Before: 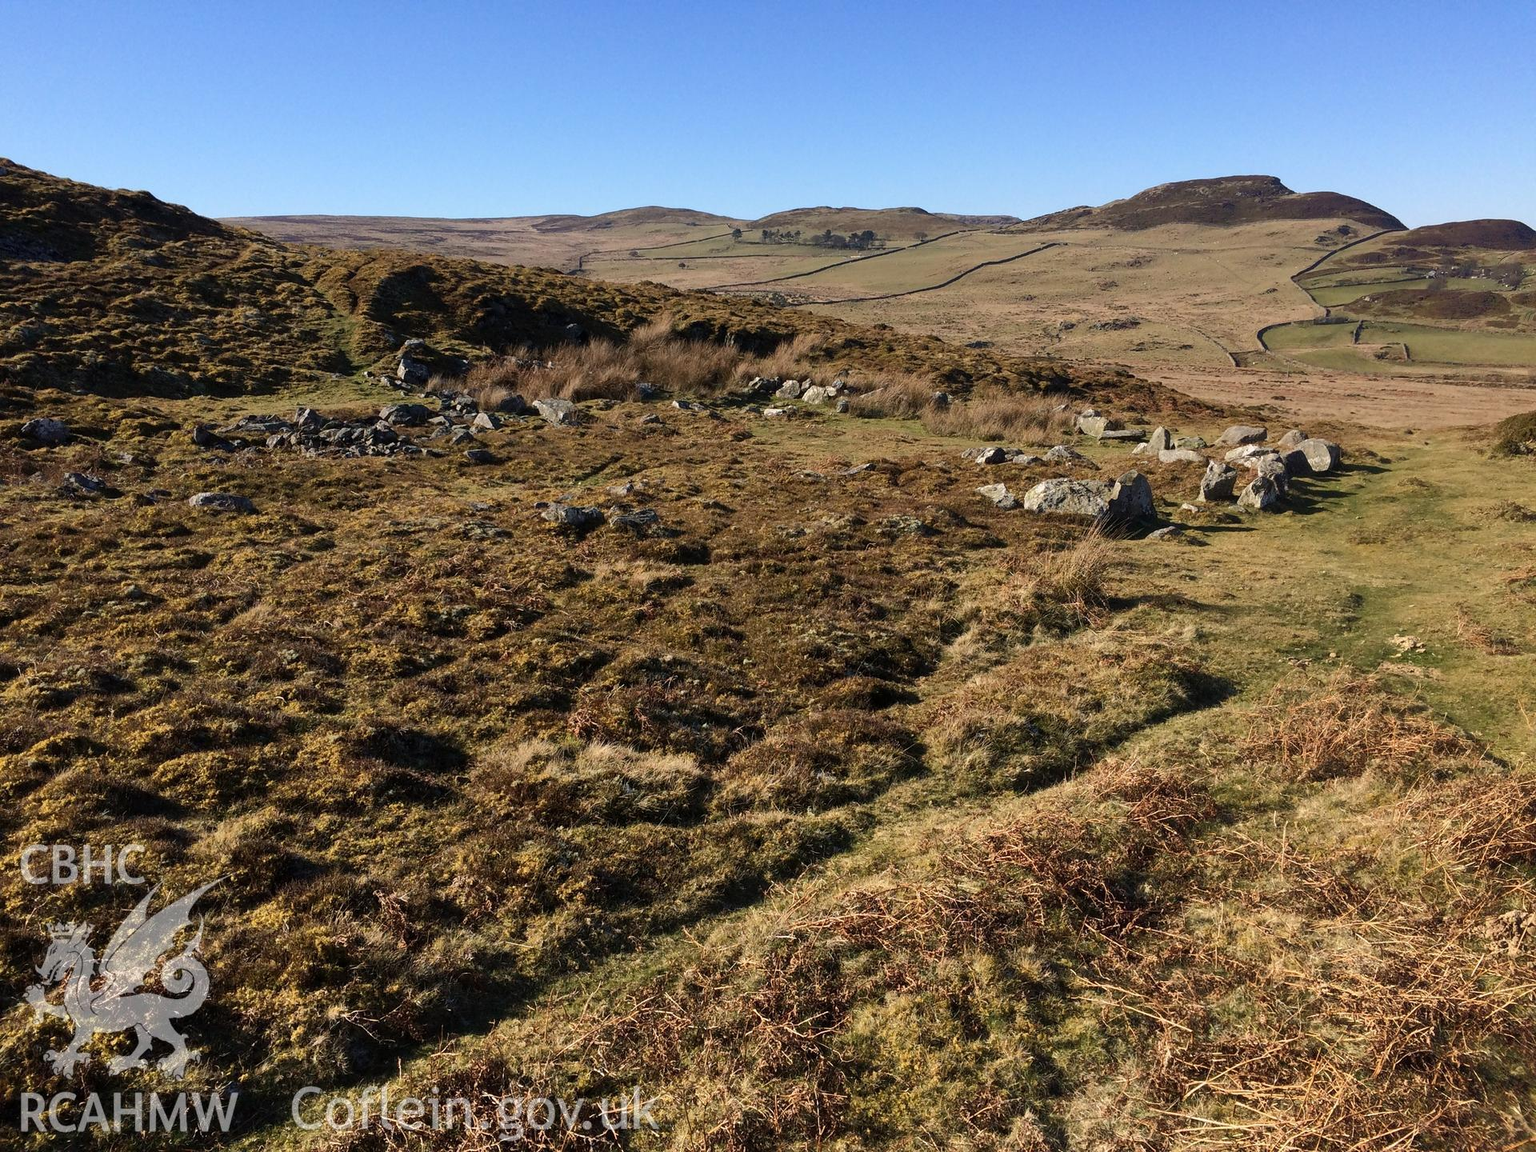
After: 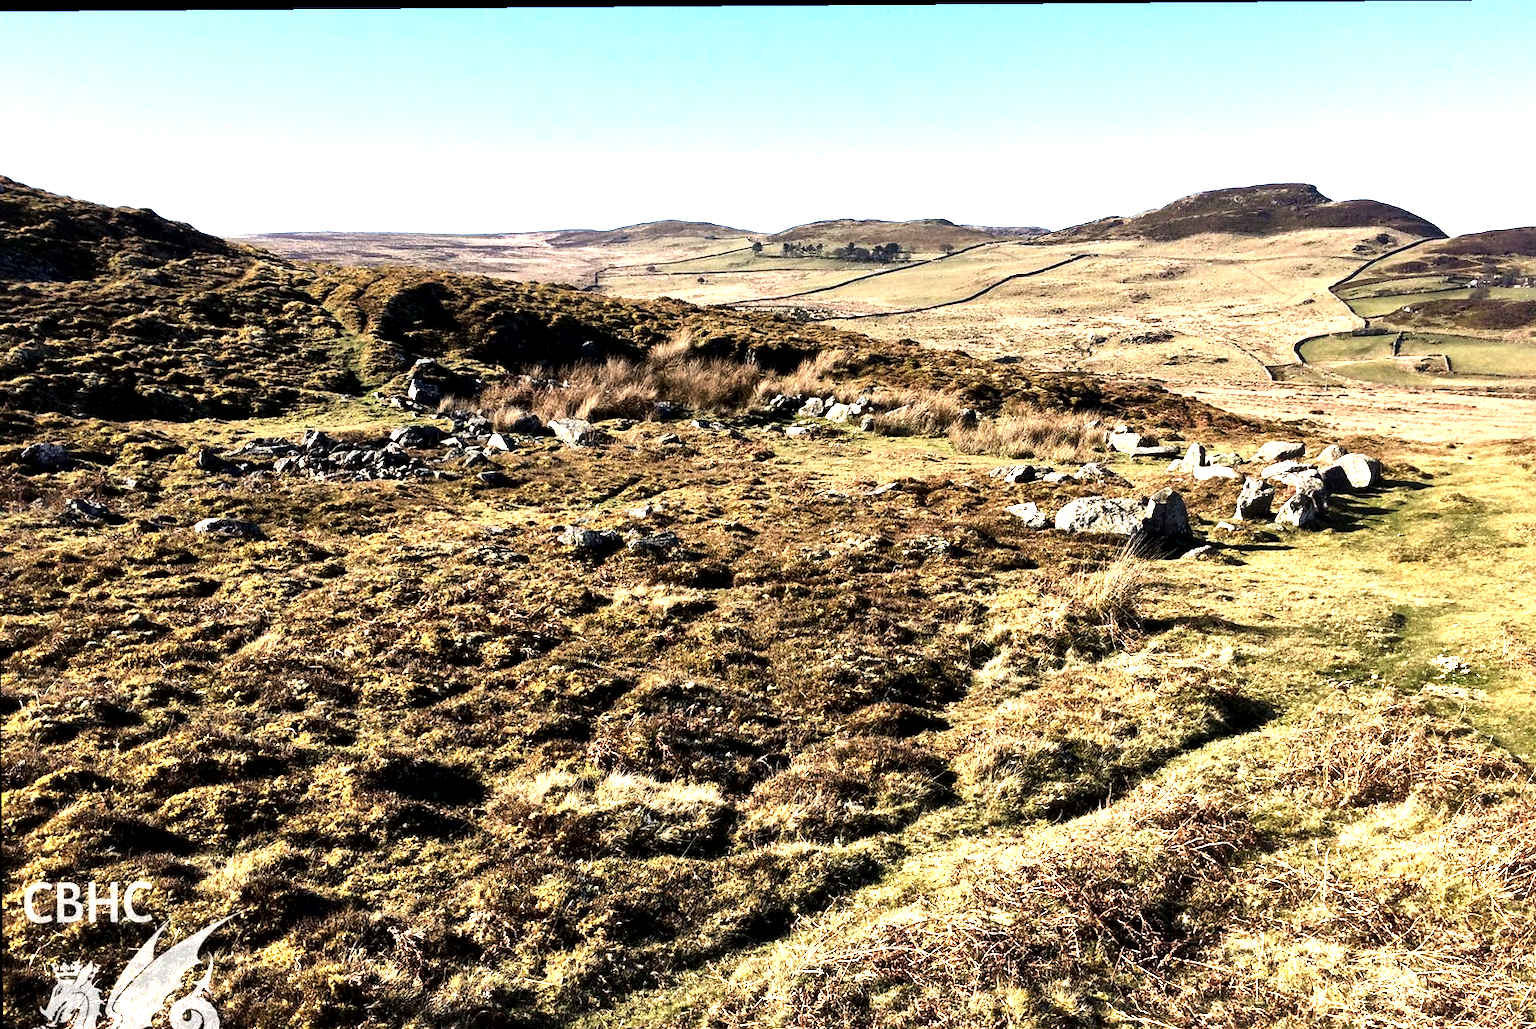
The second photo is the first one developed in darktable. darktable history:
crop and rotate: angle 0.441°, left 0.261%, right 3.241%, bottom 14.138%
exposure: exposure 0.697 EV, compensate highlight preservation false
local contrast: mode bilateral grid, contrast 69, coarseness 75, detail 180%, midtone range 0.2
tone equalizer: -8 EV -1.11 EV, -7 EV -1.03 EV, -6 EV -0.842 EV, -5 EV -0.573 EV, -3 EV 0.607 EV, -2 EV 0.837 EV, -1 EV 1.01 EV, +0 EV 1.06 EV, edges refinement/feathering 500, mask exposure compensation -1.25 EV, preserve details no
